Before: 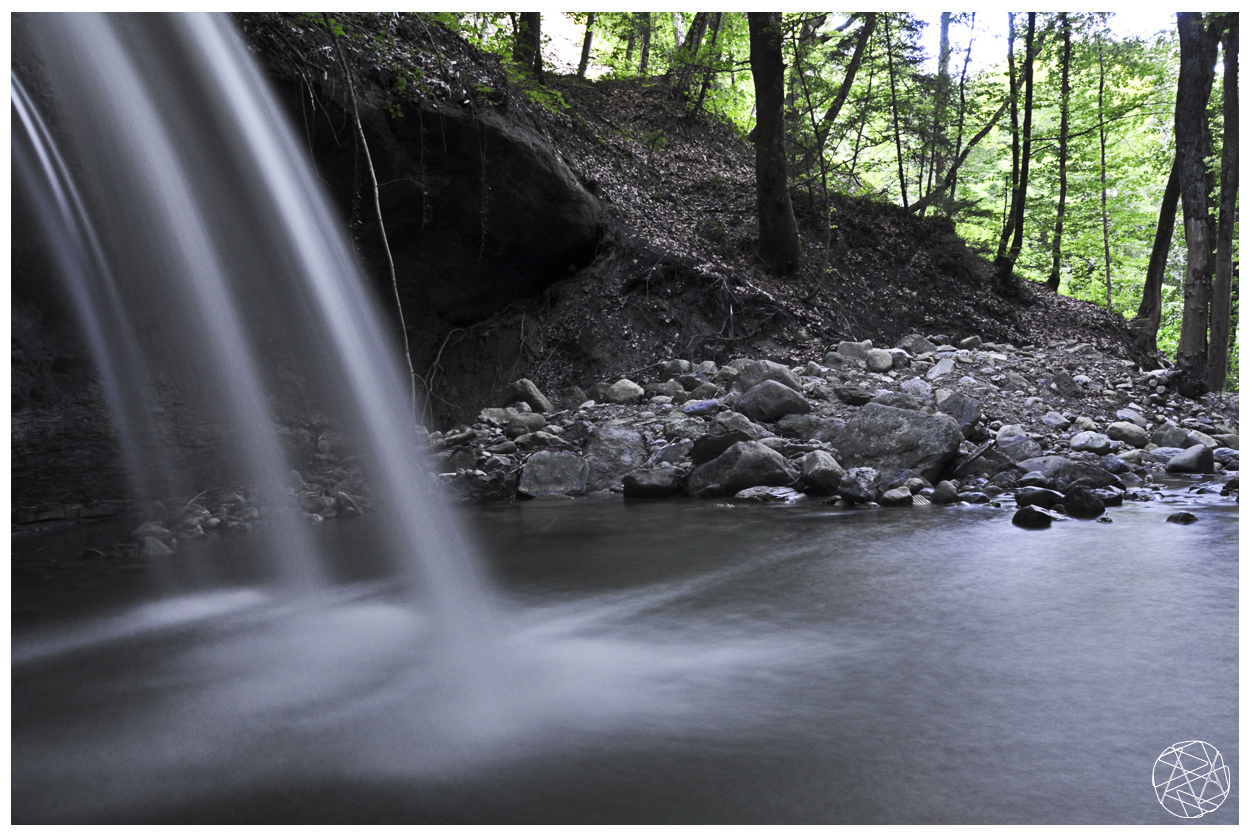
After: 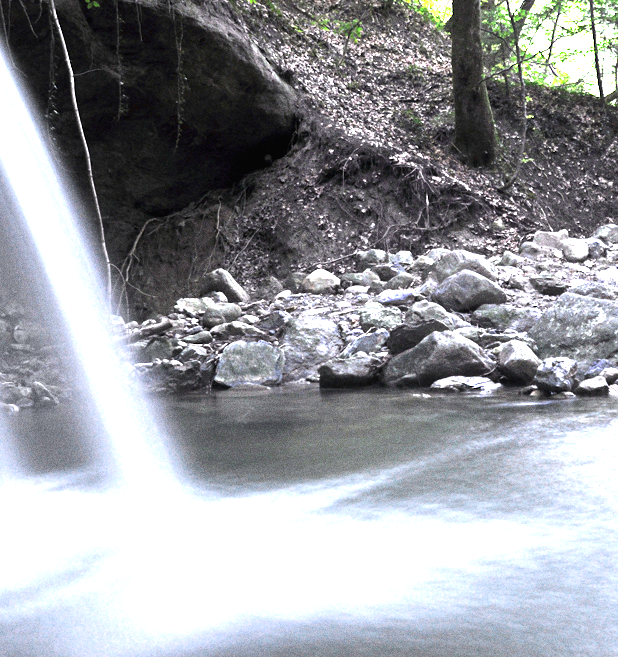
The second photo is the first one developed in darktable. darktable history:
crop and rotate: angle 0.02°, left 24.353%, top 13.219%, right 26.156%, bottom 8.224%
grain: coarseness 8.68 ISO, strength 31.94%
exposure: black level correction 0, exposure 2.327 EV, compensate exposure bias true, compensate highlight preservation false
